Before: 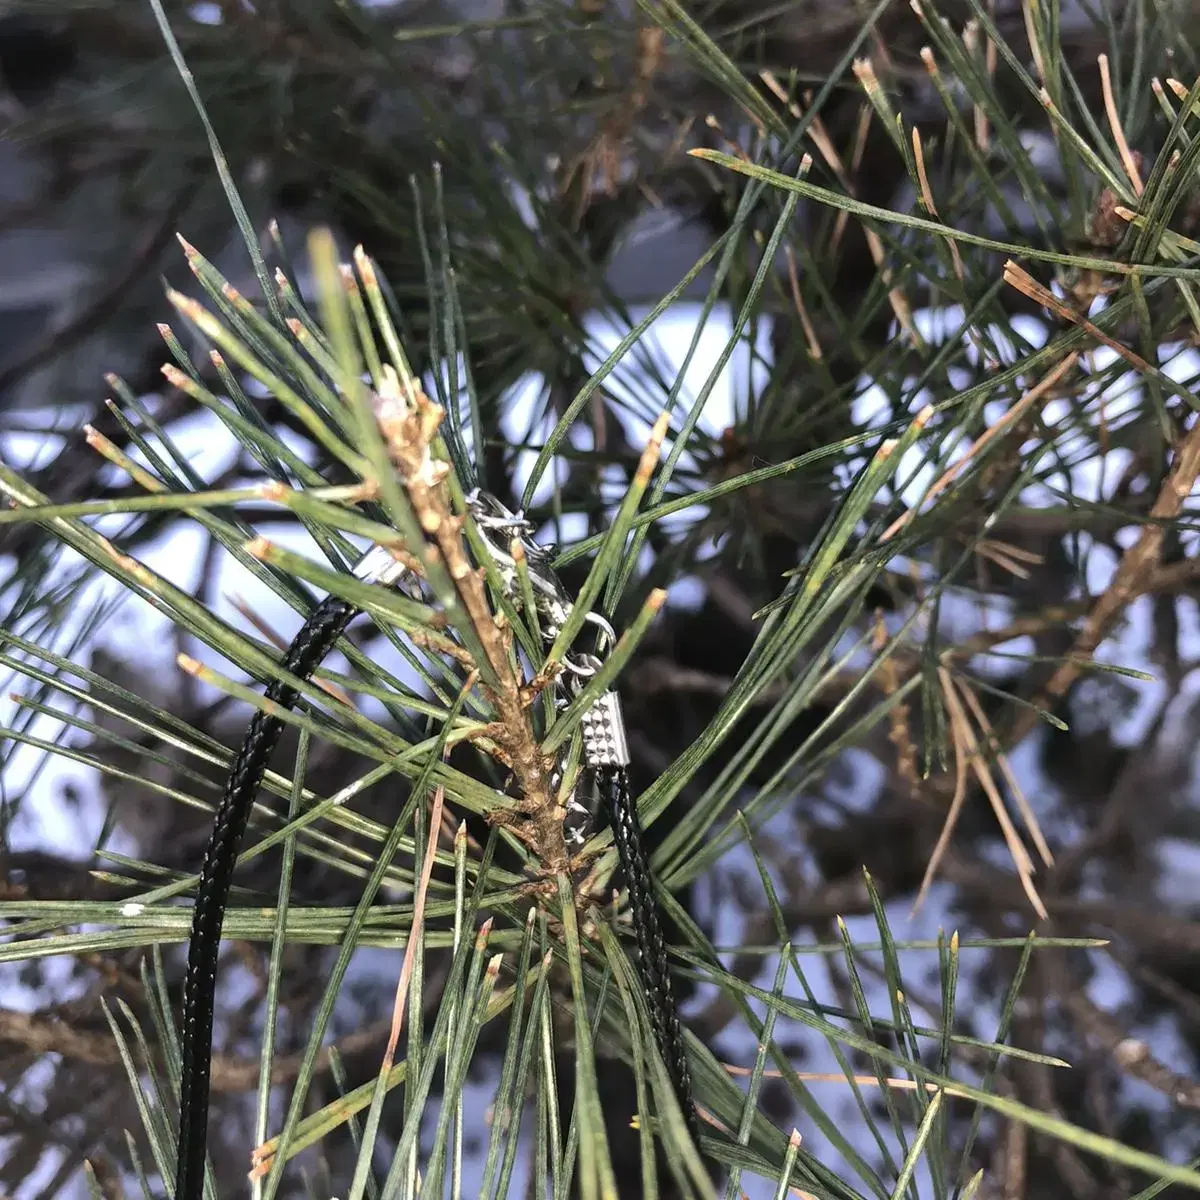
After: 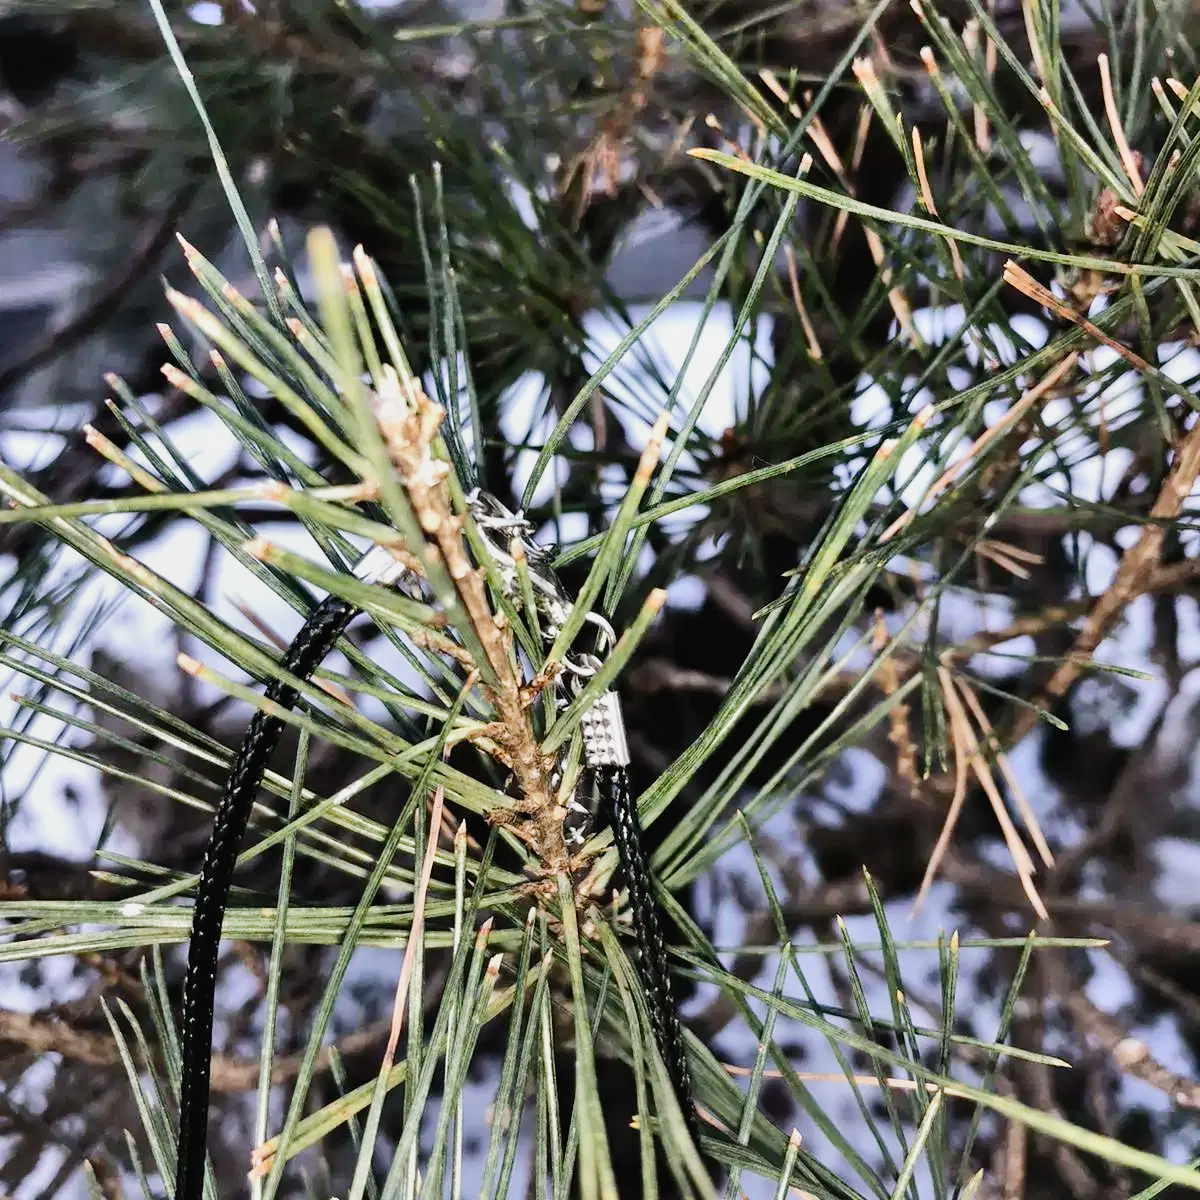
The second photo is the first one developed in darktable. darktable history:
shadows and highlights: radius 110.05, shadows 51.44, white point adjustment 8.98, highlights -4.48, soften with gaussian
filmic rgb: black relative exposure -7.65 EV, white relative exposure 4.56 EV, hardness 3.61, preserve chrominance no, color science v5 (2021)
tone curve: curves: ch0 [(0, 0) (0.003, 0.013) (0.011, 0.016) (0.025, 0.023) (0.044, 0.036) (0.069, 0.051) (0.1, 0.076) (0.136, 0.107) (0.177, 0.145) (0.224, 0.186) (0.277, 0.246) (0.335, 0.311) (0.399, 0.378) (0.468, 0.462) (0.543, 0.548) (0.623, 0.636) (0.709, 0.728) (0.801, 0.816) (0.898, 0.9) (1, 1)], color space Lab, independent channels, preserve colors none
